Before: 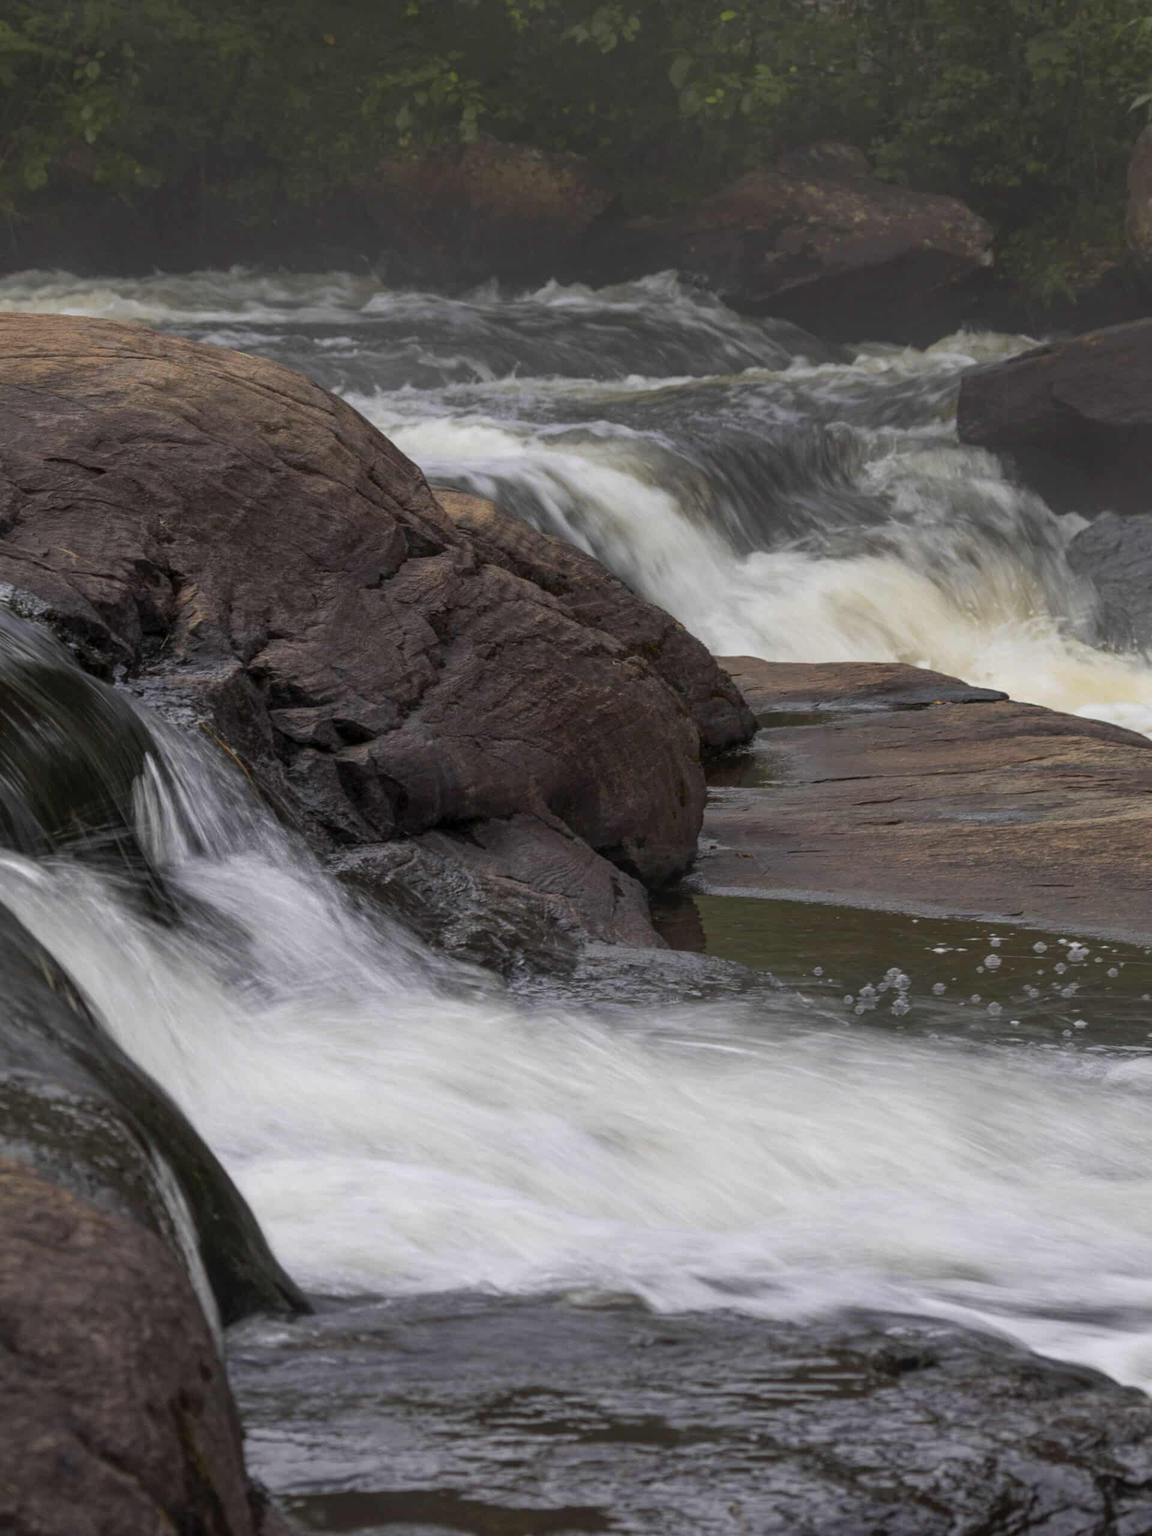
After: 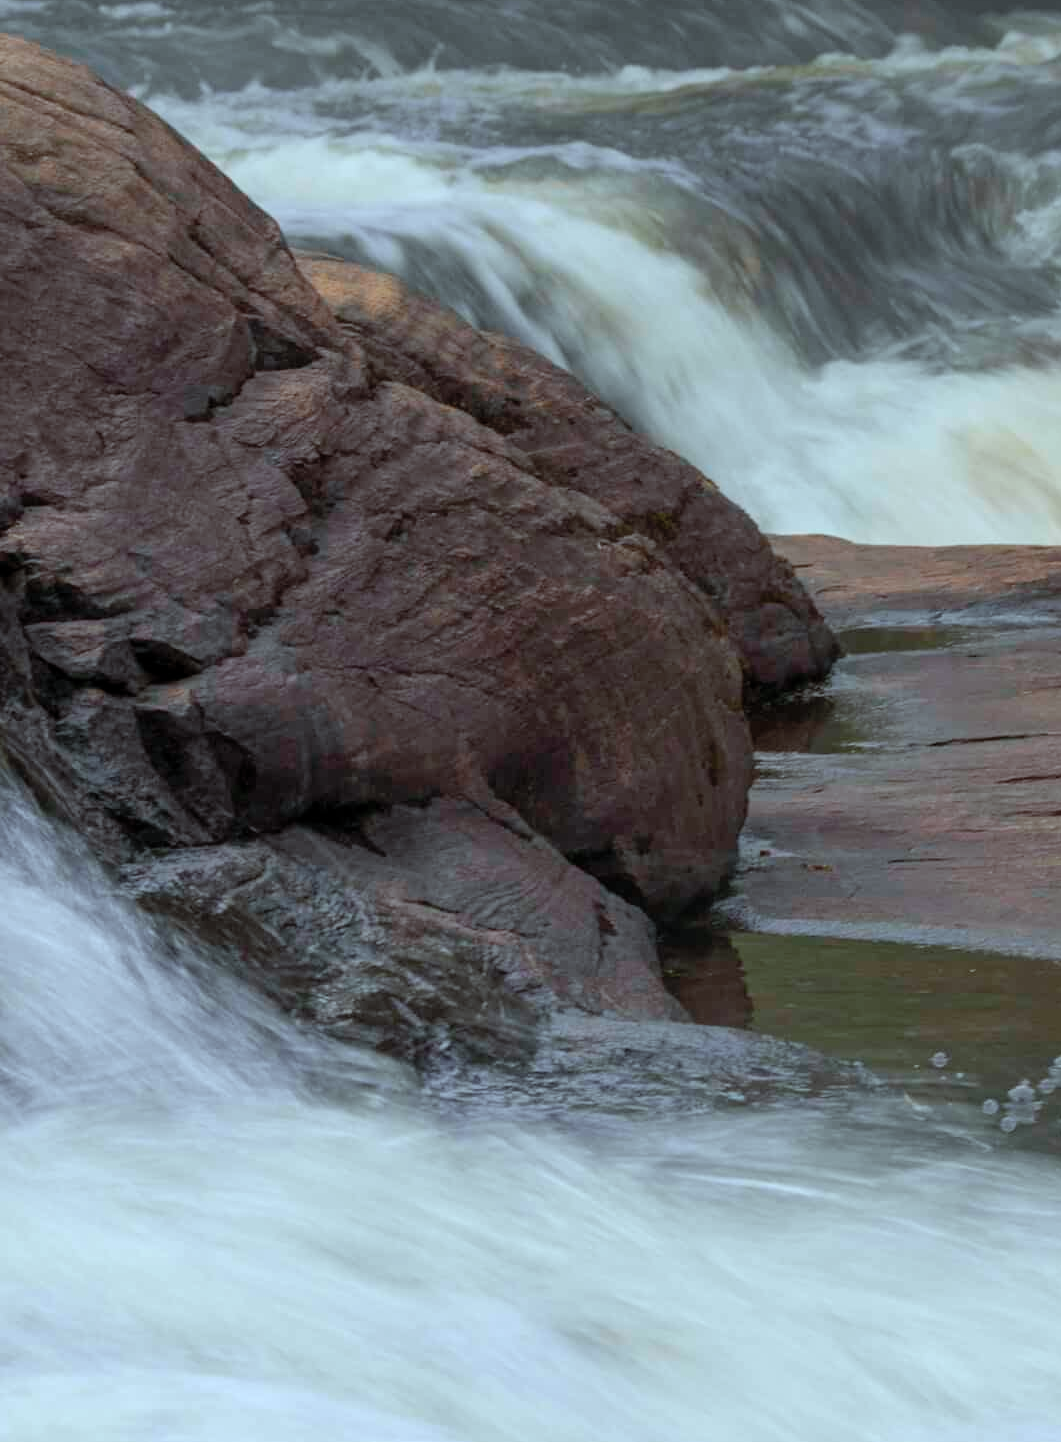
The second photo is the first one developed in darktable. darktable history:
crop and rotate: left 22.134%, top 21.87%, right 22.581%, bottom 21.771%
contrast brightness saturation: brightness 0.093, saturation 0.193
color correction: highlights a* -10.09, highlights b* -10.45
